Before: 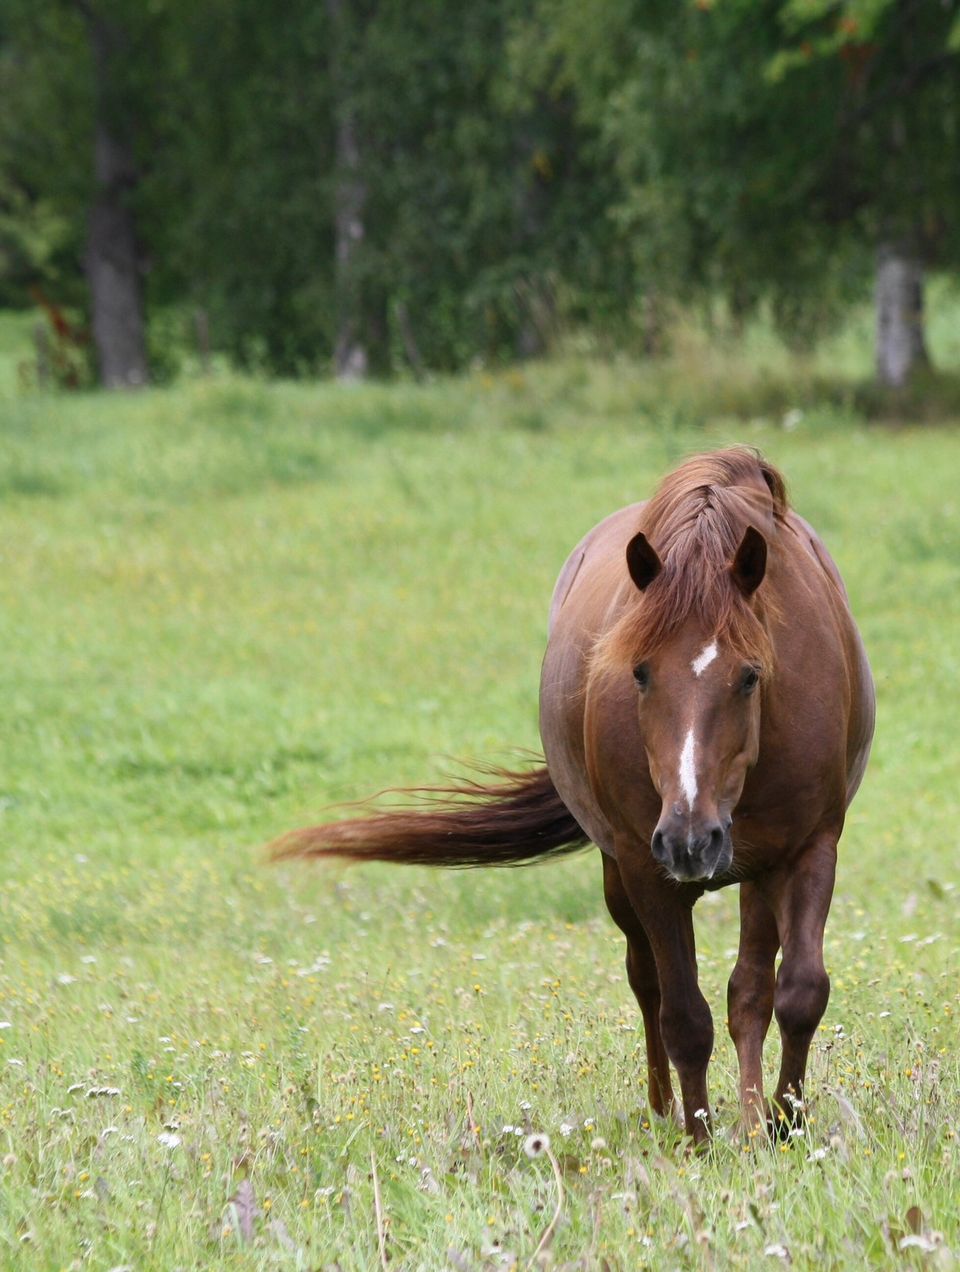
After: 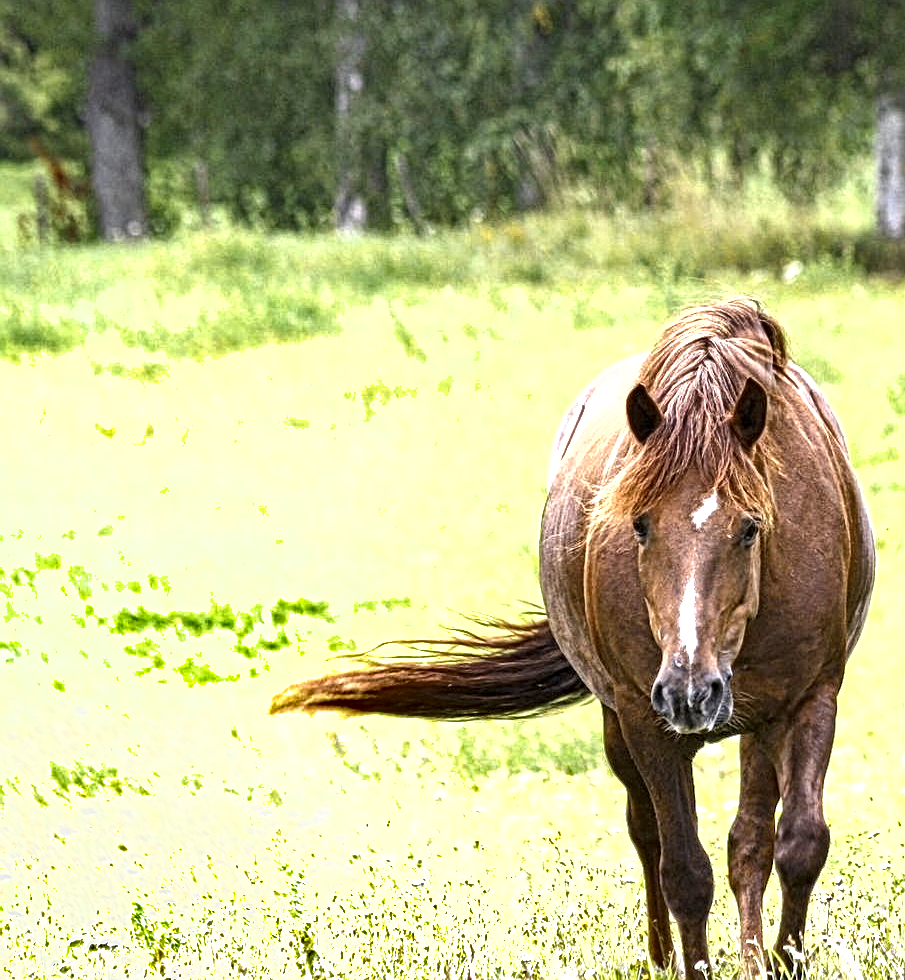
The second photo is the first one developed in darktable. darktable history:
exposure: exposure 1.16 EV, compensate exposure bias true, compensate highlight preservation false
color contrast: green-magenta contrast 0.8, blue-yellow contrast 1.1, unbound 0
crop and rotate: angle 0.03°, top 11.643%, right 5.651%, bottom 11.189%
local contrast: mode bilateral grid, contrast 20, coarseness 3, detail 300%, midtone range 0.2
shadows and highlights: shadows 12, white point adjustment 1.2, soften with gaussian
